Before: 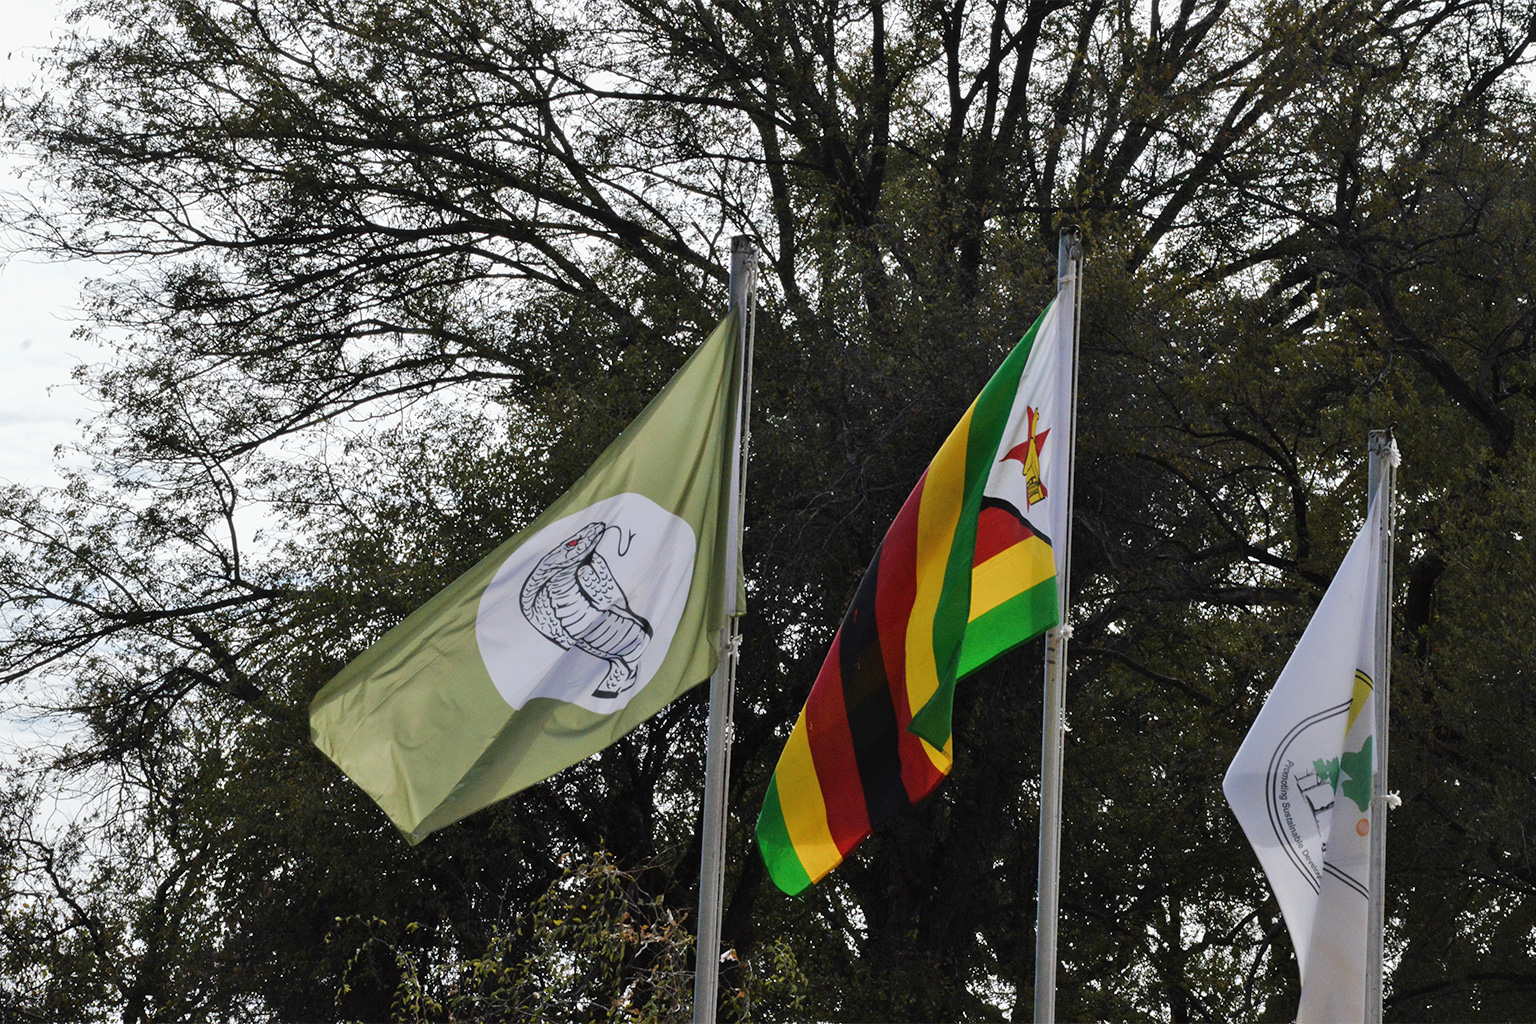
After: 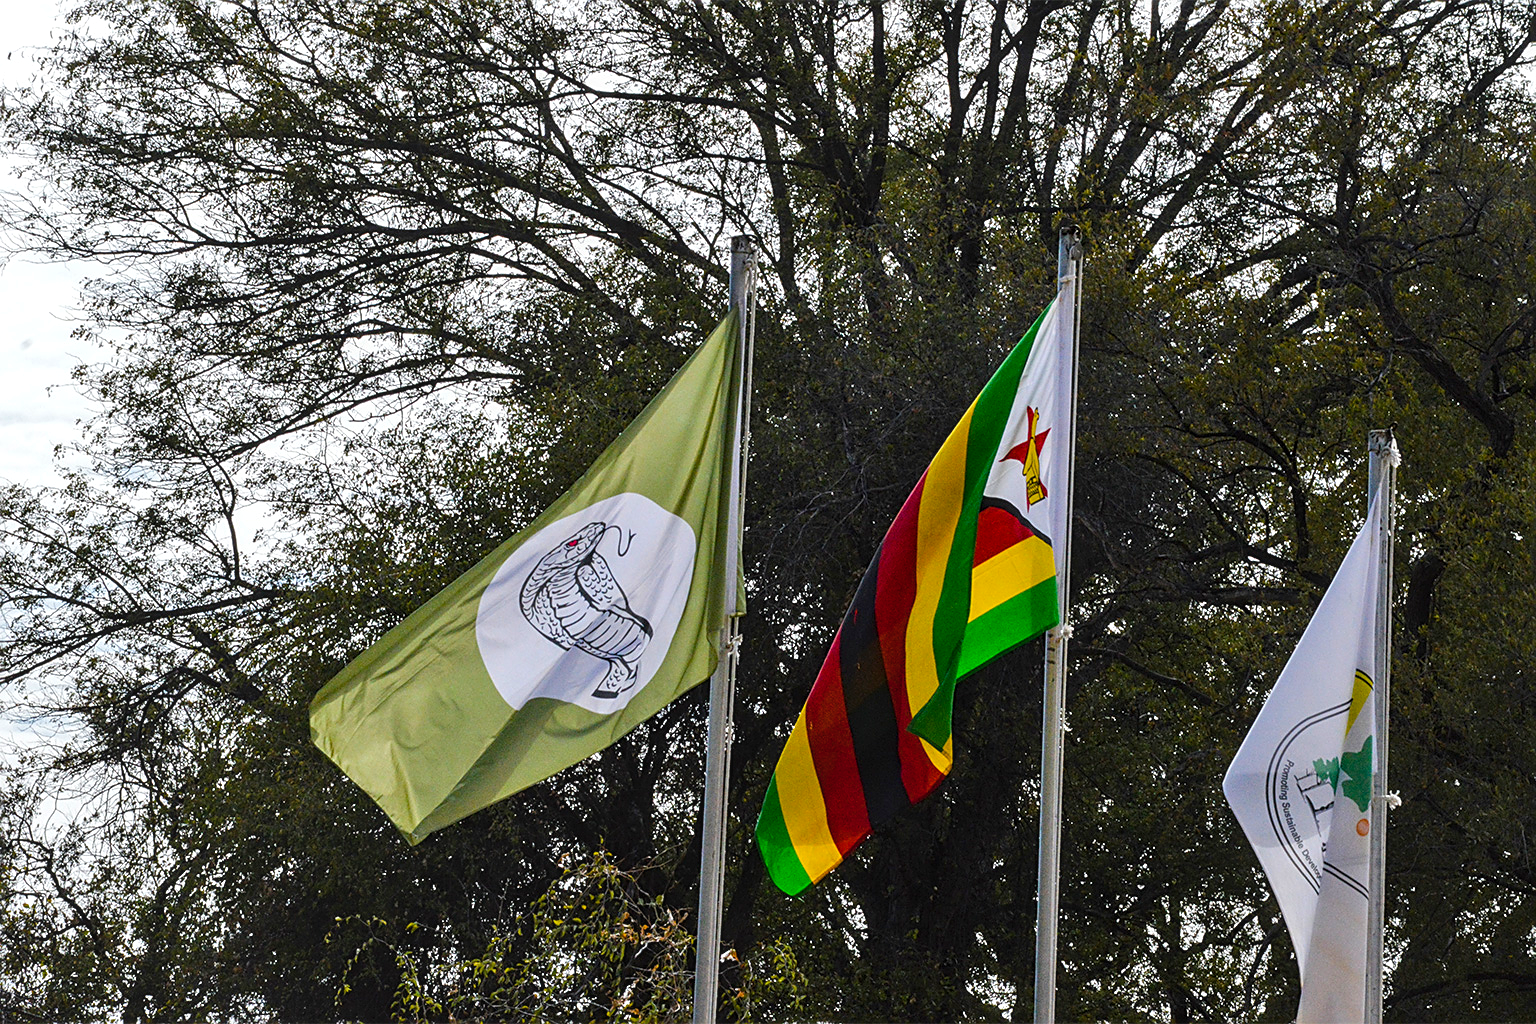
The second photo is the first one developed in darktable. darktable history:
sharpen: on, module defaults
color balance rgb: highlights gain › luminance 14.734%, perceptual saturation grading › global saturation 36.347%, perceptual saturation grading › shadows 34.681%
local contrast: on, module defaults
